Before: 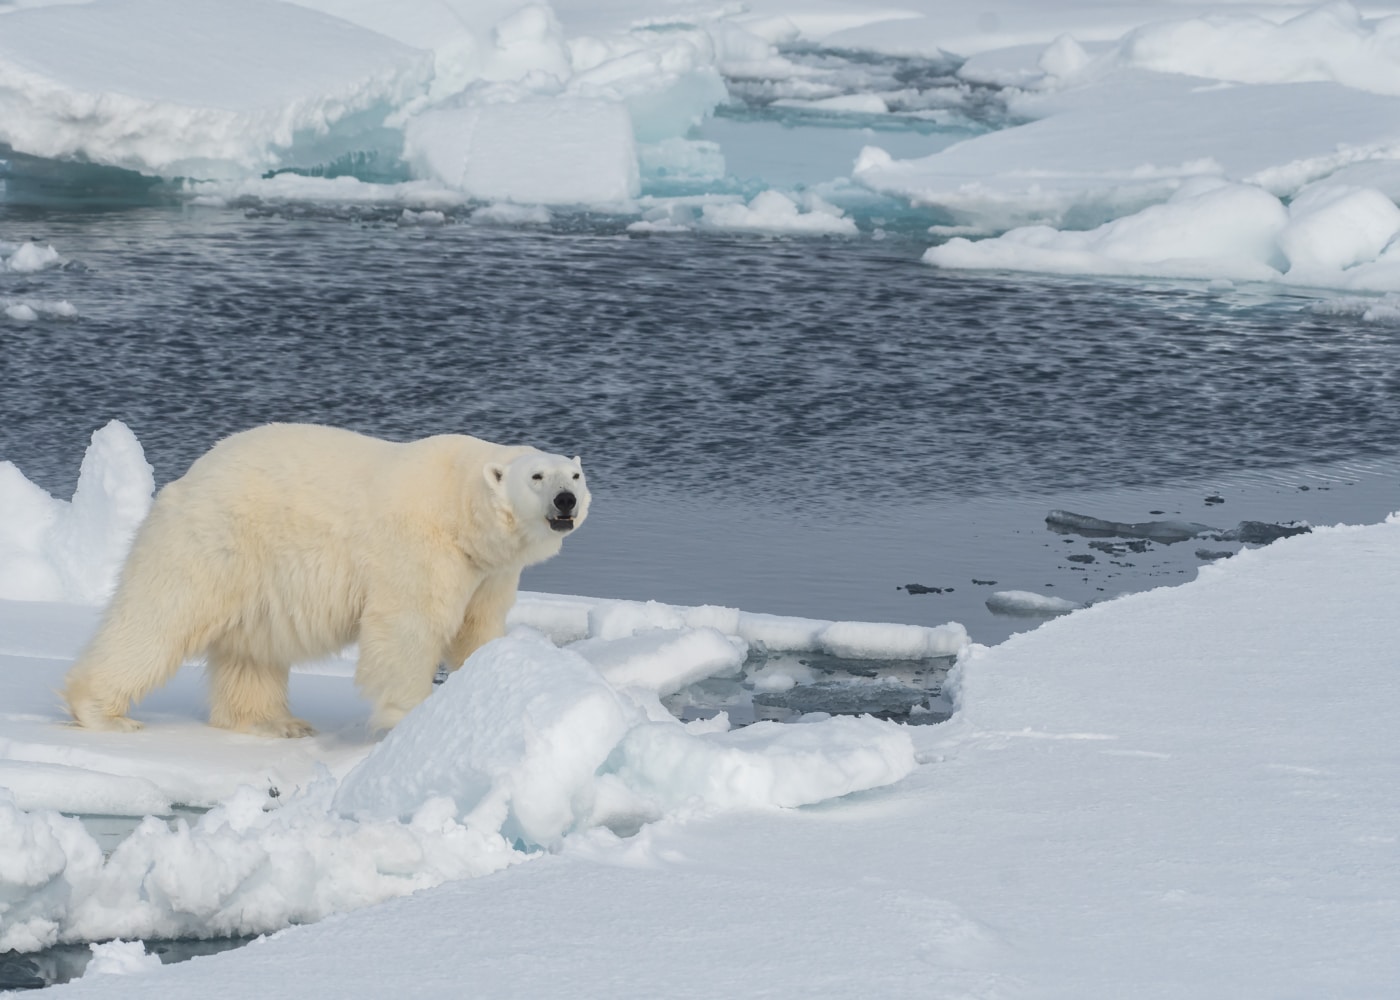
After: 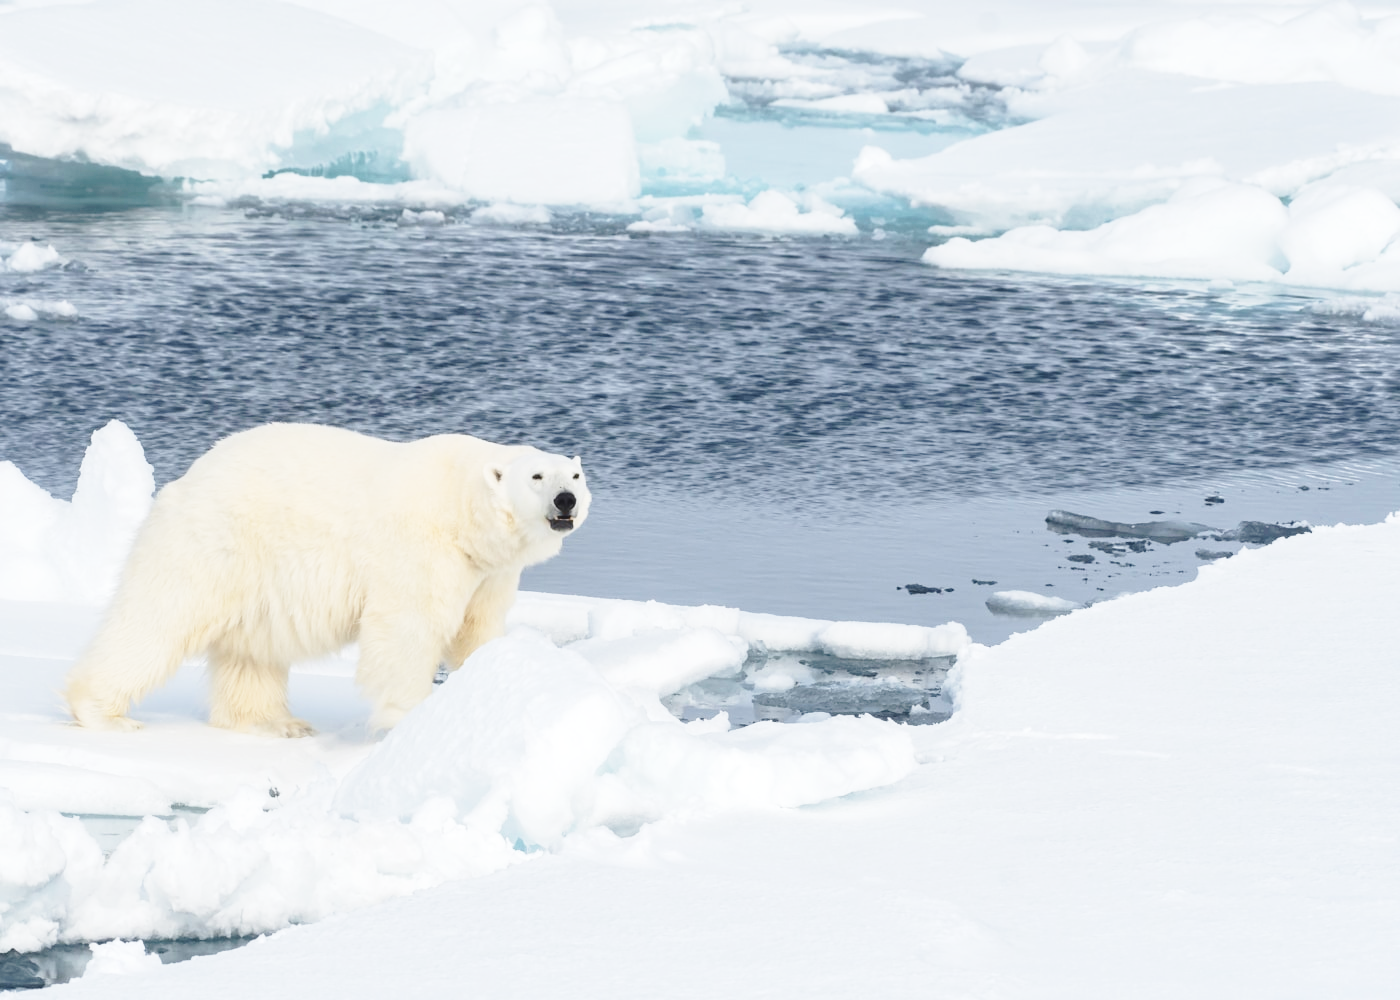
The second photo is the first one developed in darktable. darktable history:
exposure: black level correction 0, exposure 0.3 EV, compensate highlight preservation false
base curve: curves: ch0 [(0, 0) (0.028, 0.03) (0.121, 0.232) (0.46, 0.748) (0.859, 0.968) (1, 1)], preserve colors none
